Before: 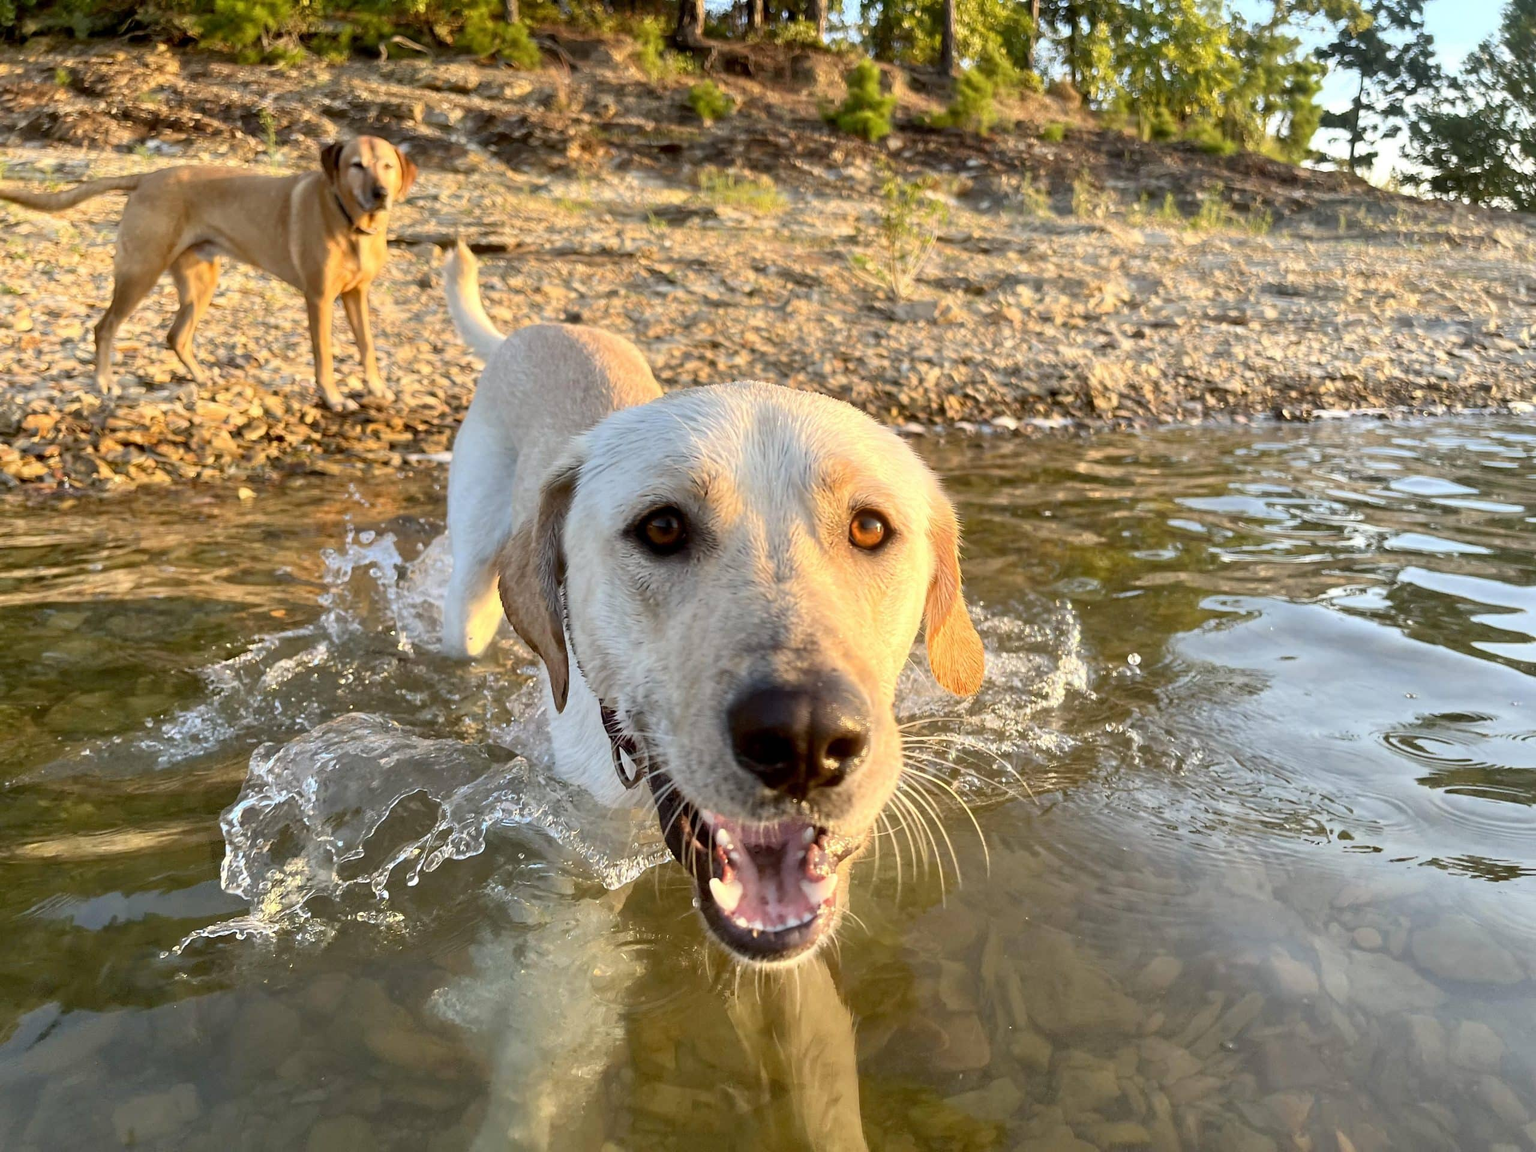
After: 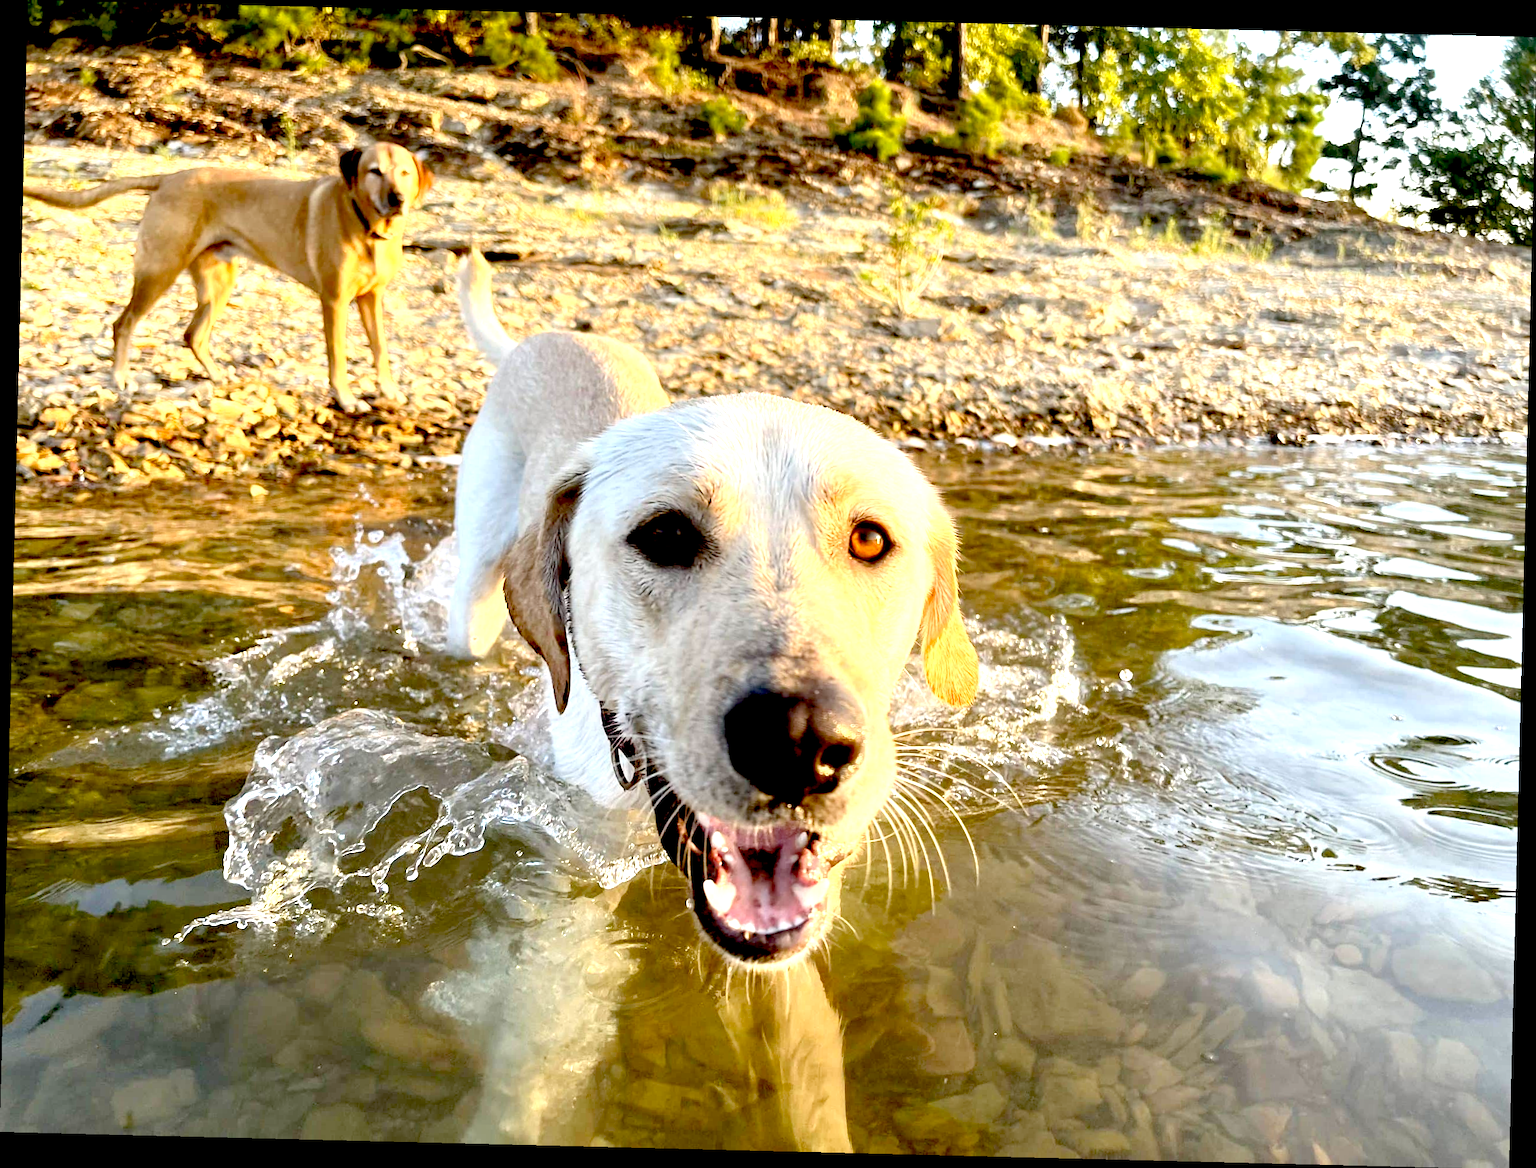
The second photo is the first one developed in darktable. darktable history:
base curve: curves: ch0 [(0, 0) (0.283, 0.295) (1, 1)], preserve colors none
exposure: black level correction 0.036, exposure 0.906 EV, compensate exposure bias true, compensate highlight preservation false
crop and rotate: angle -1.42°
levels: white 90.67%
tone equalizer: mask exposure compensation -0.511 EV
